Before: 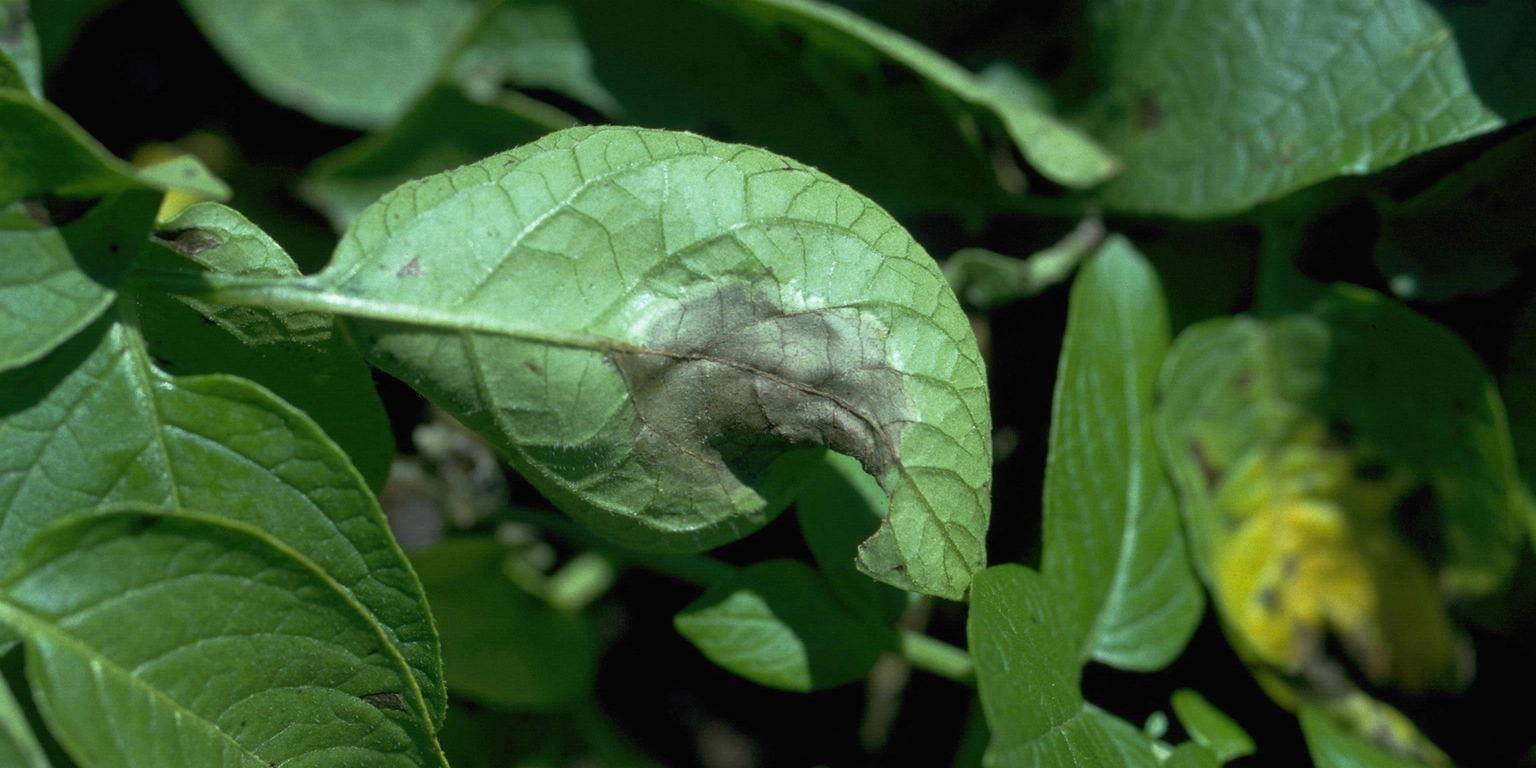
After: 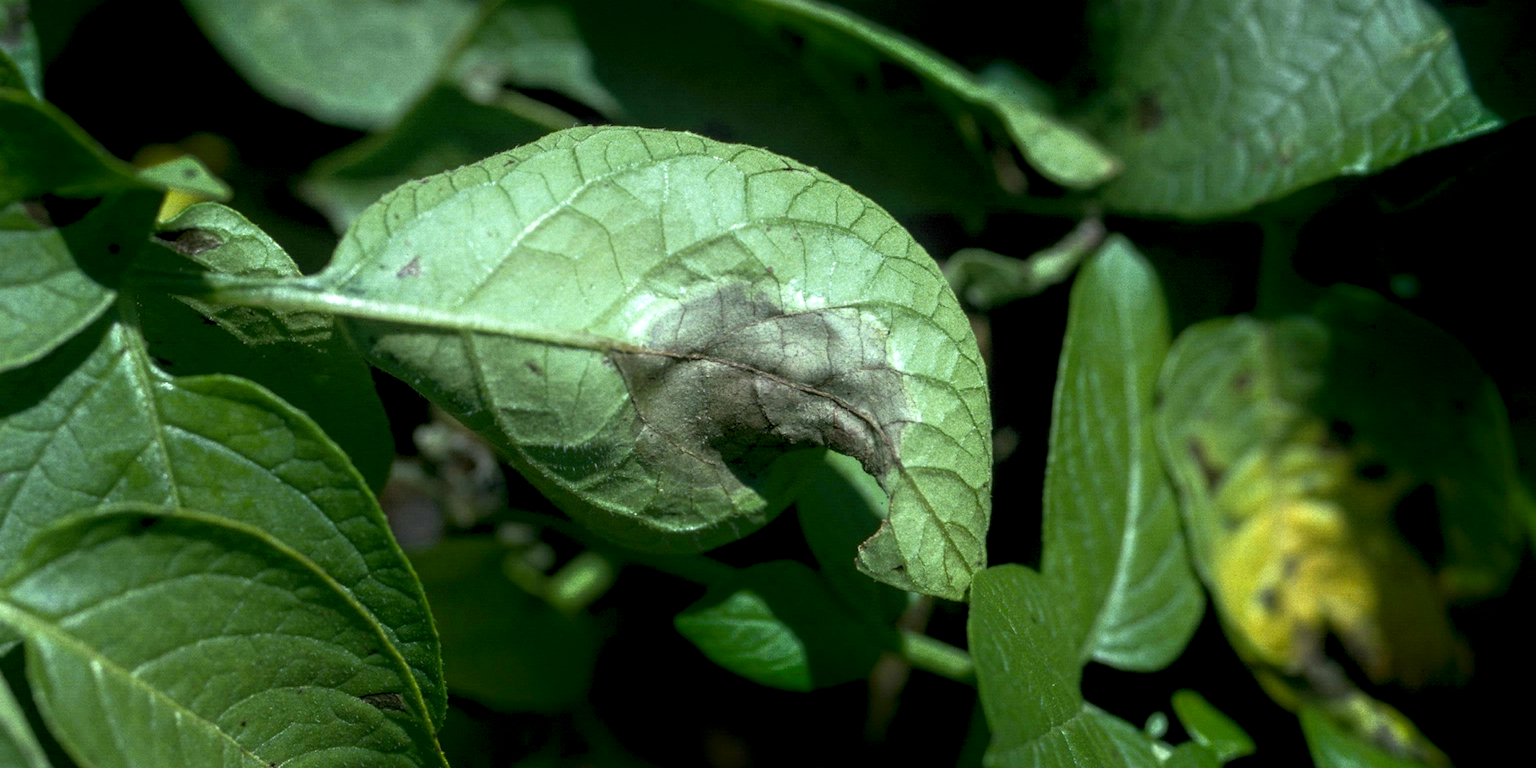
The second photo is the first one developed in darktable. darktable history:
sharpen: radius 5.325, amount 0.312, threshold 26.433
local contrast: detail 150%
shadows and highlights: shadows -54.3, highlights 86.09, soften with gaussian
